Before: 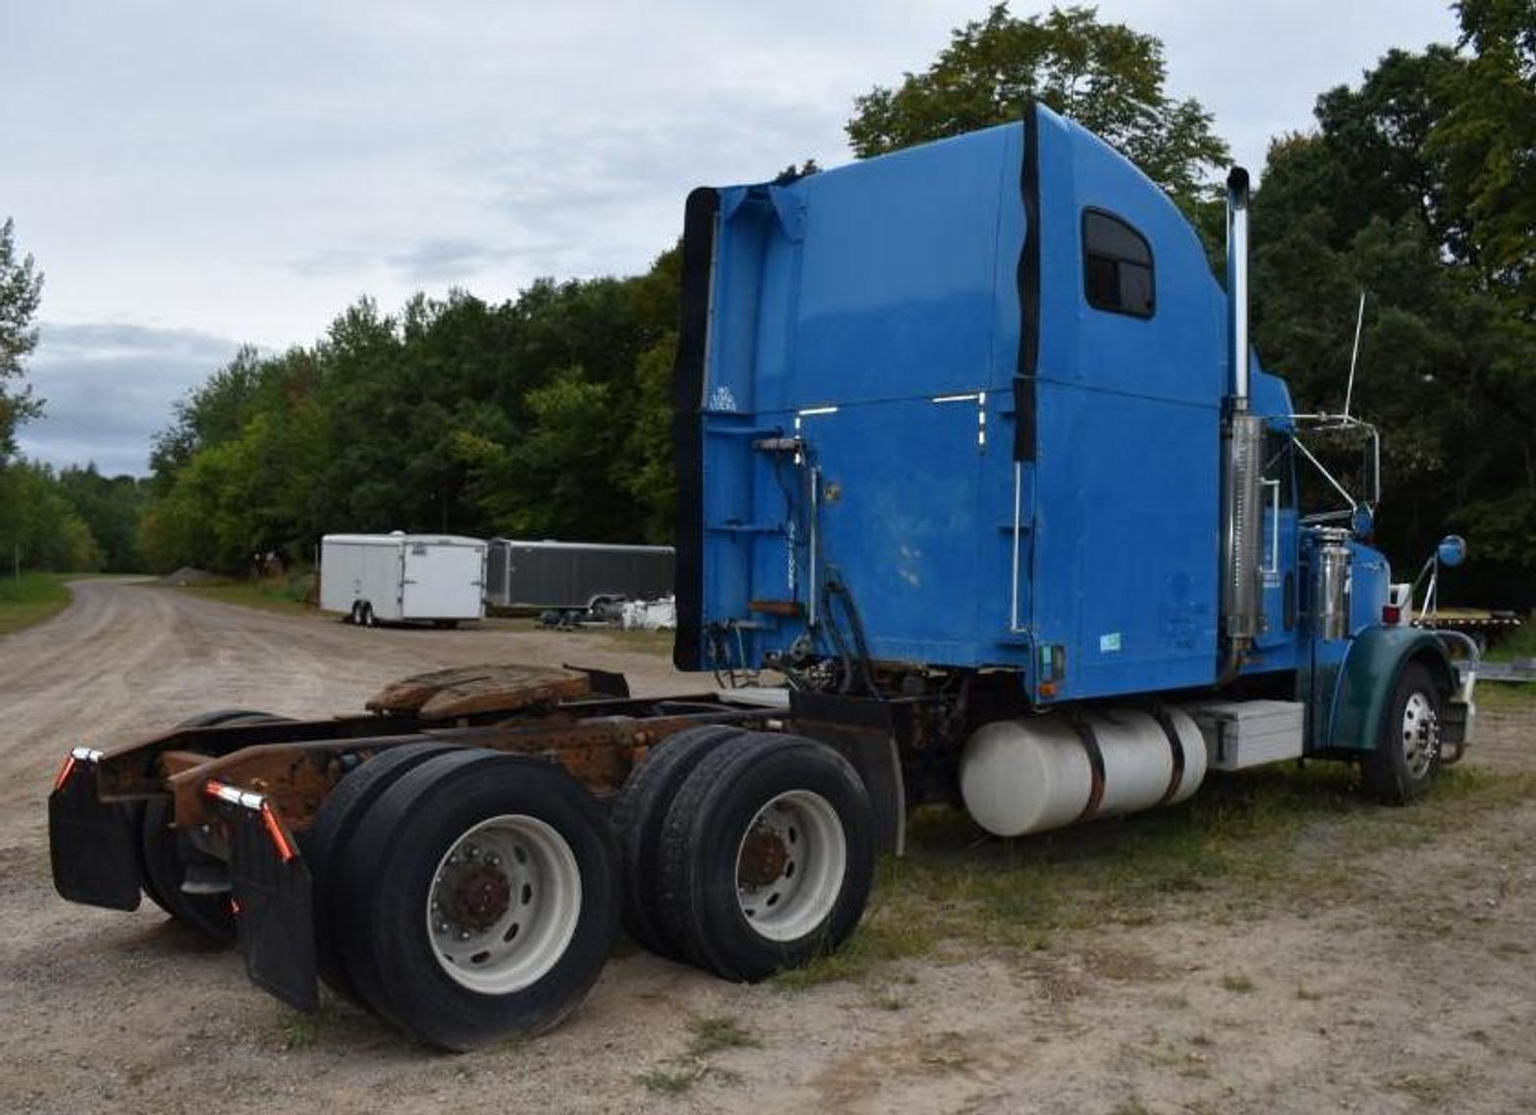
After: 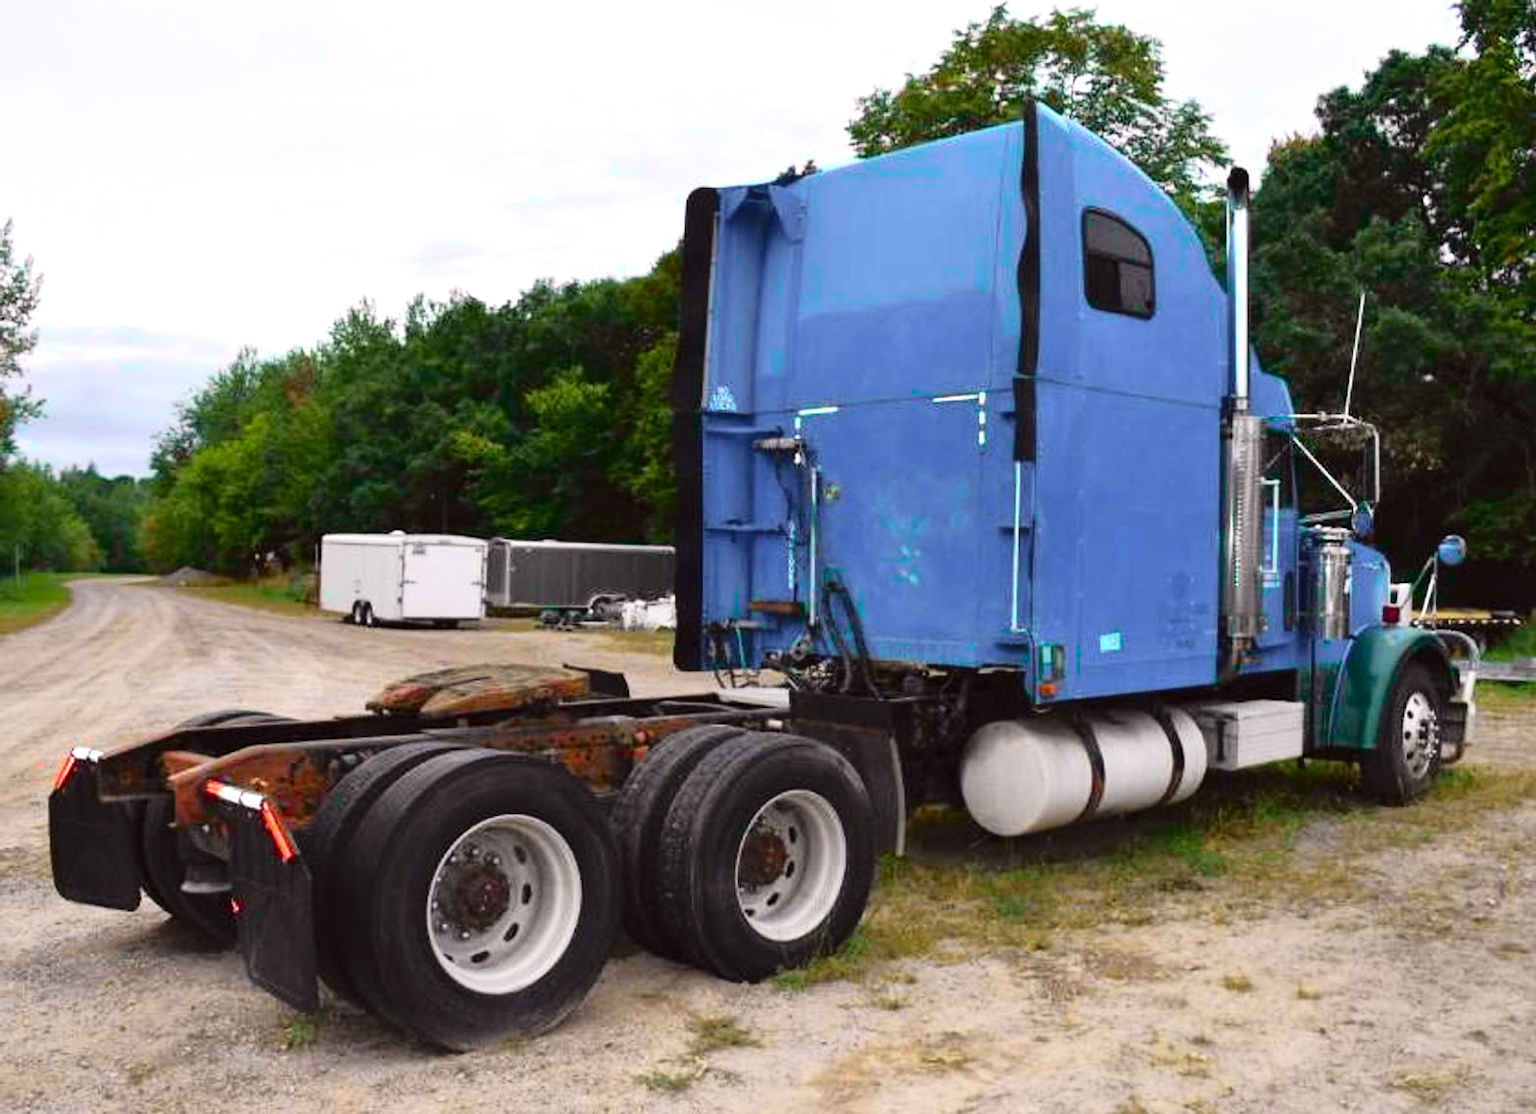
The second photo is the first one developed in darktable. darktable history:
tone curve: curves: ch0 [(0, 0.012) (0.144, 0.137) (0.326, 0.386) (0.489, 0.573) (0.656, 0.763) (0.849, 0.902) (1, 0.974)]; ch1 [(0, 0) (0.366, 0.367) (0.475, 0.453) (0.487, 0.501) (0.519, 0.527) (0.544, 0.579) (0.562, 0.619) (0.622, 0.694) (1, 1)]; ch2 [(0, 0) (0.333, 0.346) (0.375, 0.375) (0.424, 0.43) (0.476, 0.492) (0.502, 0.503) (0.533, 0.541) (0.572, 0.615) (0.605, 0.656) (0.641, 0.709) (1, 1)], color space Lab, independent channels, preserve colors none
exposure: exposure 0.722 EV, compensate exposure bias true, compensate highlight preservation false
